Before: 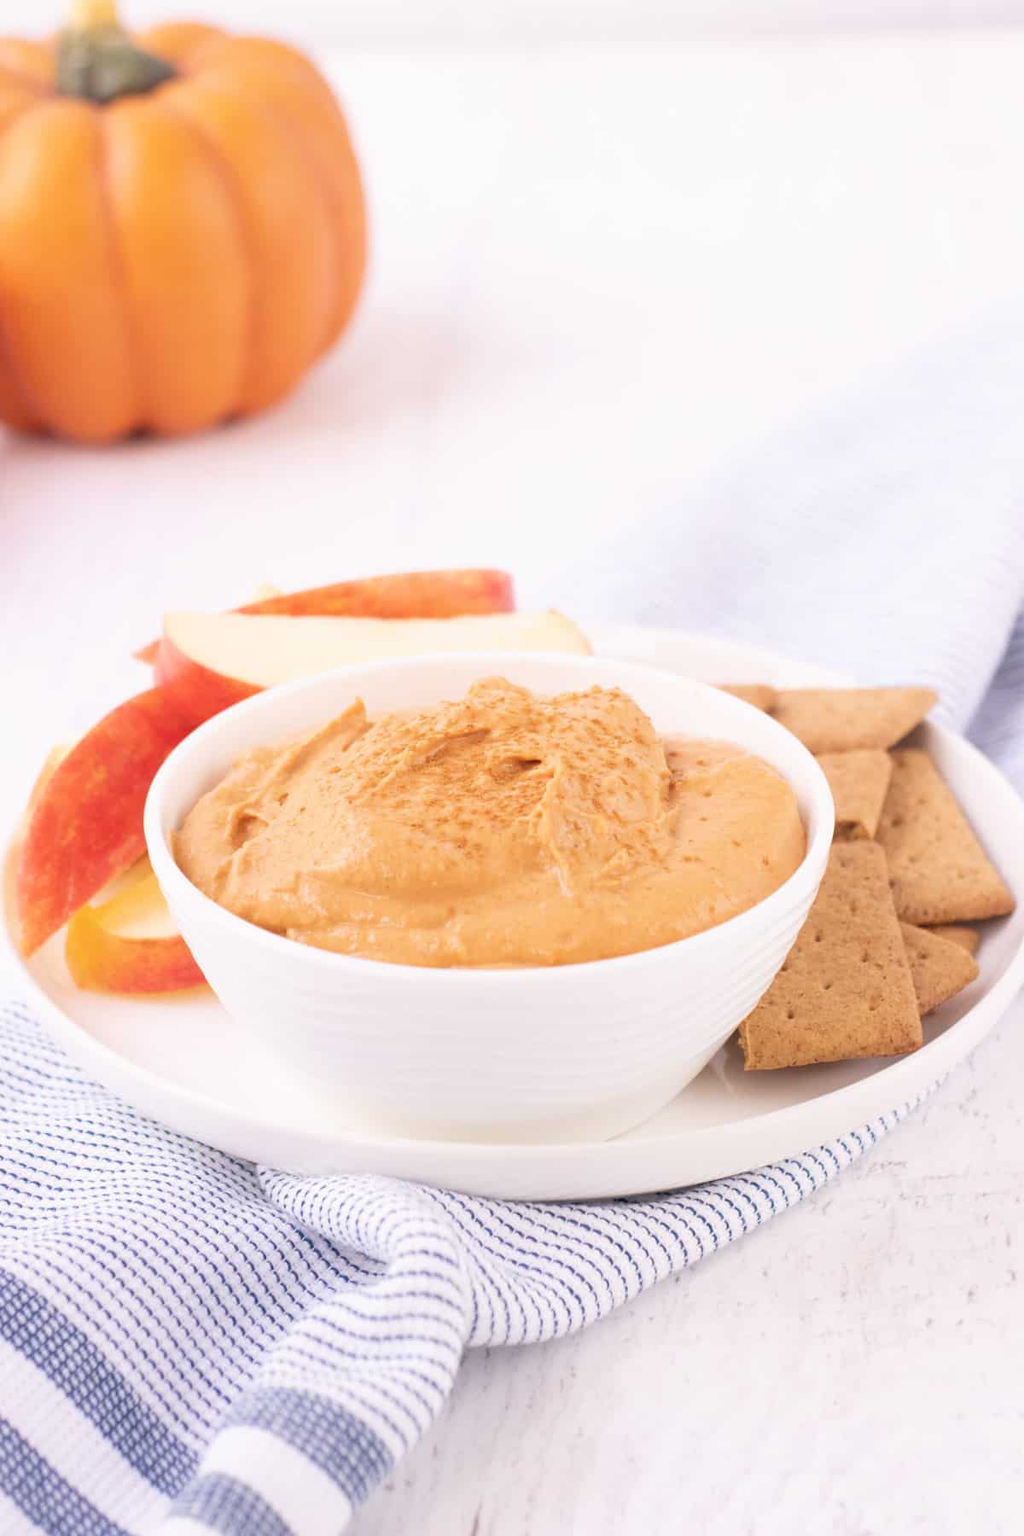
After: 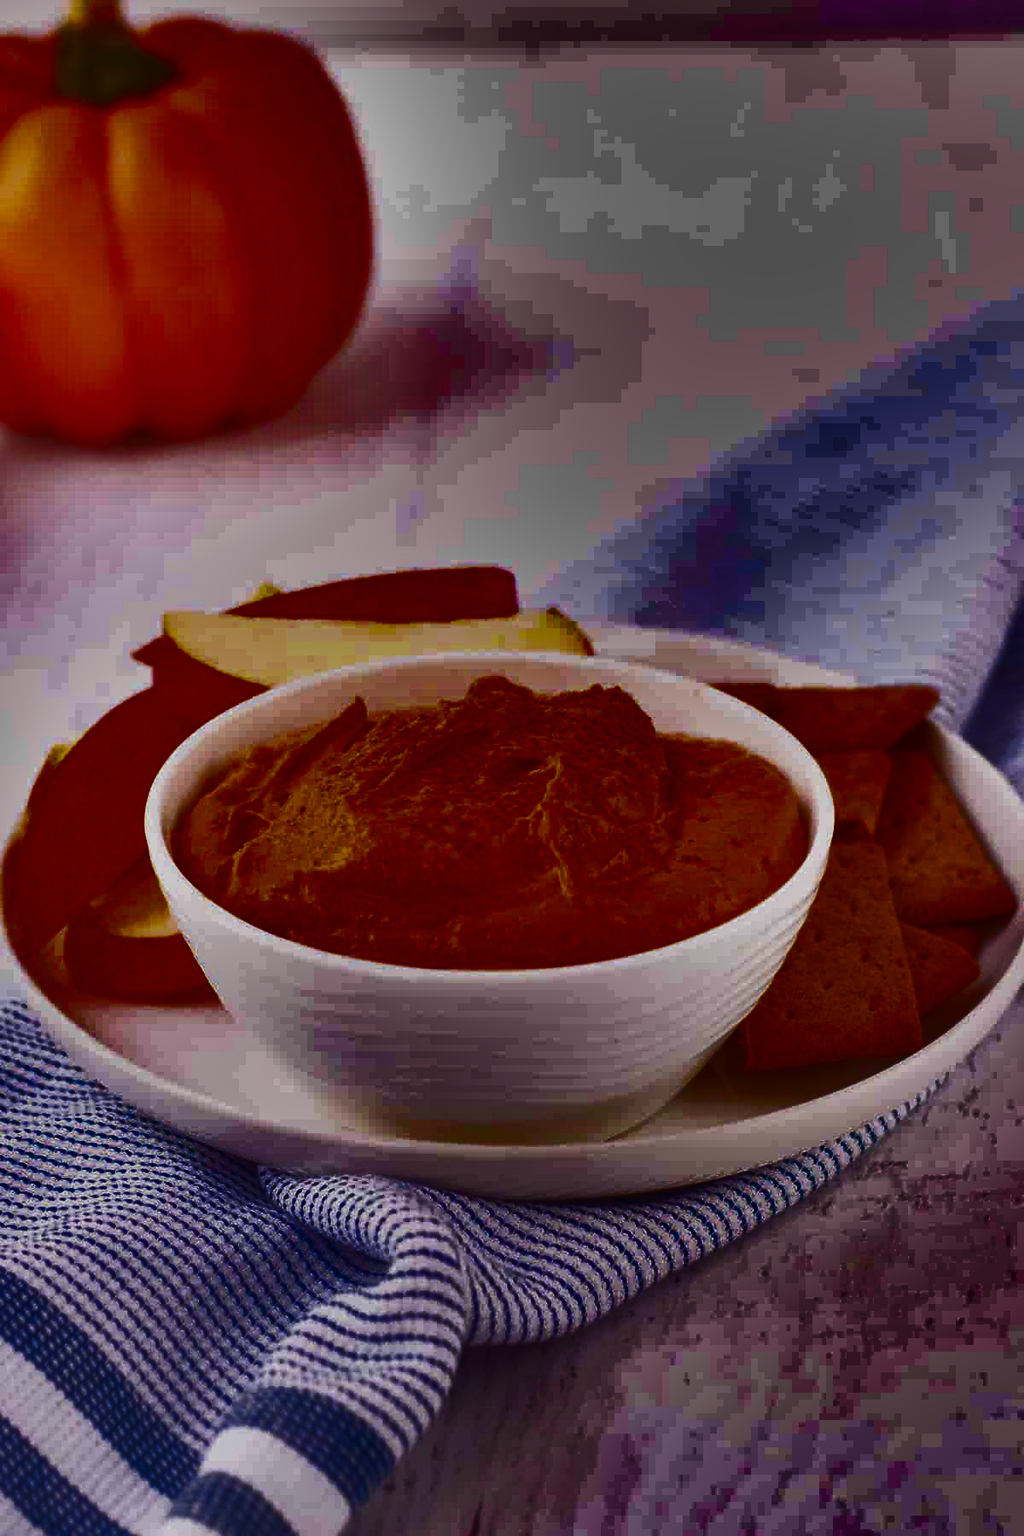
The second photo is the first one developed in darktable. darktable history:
tone curve: curves: ch0 [(0, 0) (0.584, 0.595) (1, 1)]
levels: levels [0, 0.514, 1] | blend: blend mode normal, opacity 100%; mask: parametric mask | parametric mask flag set but no channel active
contrast brightness saturation: contrast -0.02, brightness -0.01, saturation 0.03 | blend: blend mode normal, opacity 82%; mask: uniform (no mask)
shadows and highlights: radius 123.98, shadows 100, white point adjustment -3, highlights -100, highlights color adjustment 89.84%, soften with gaussian
